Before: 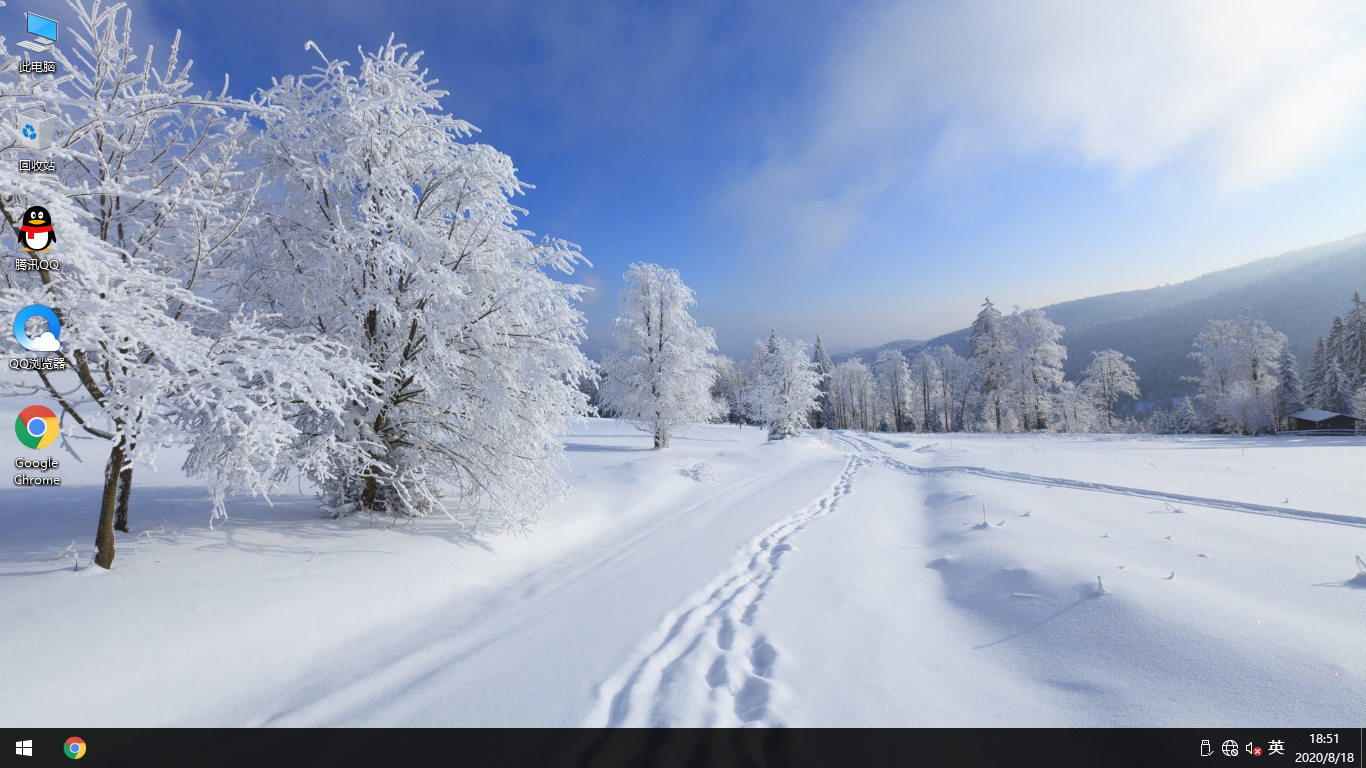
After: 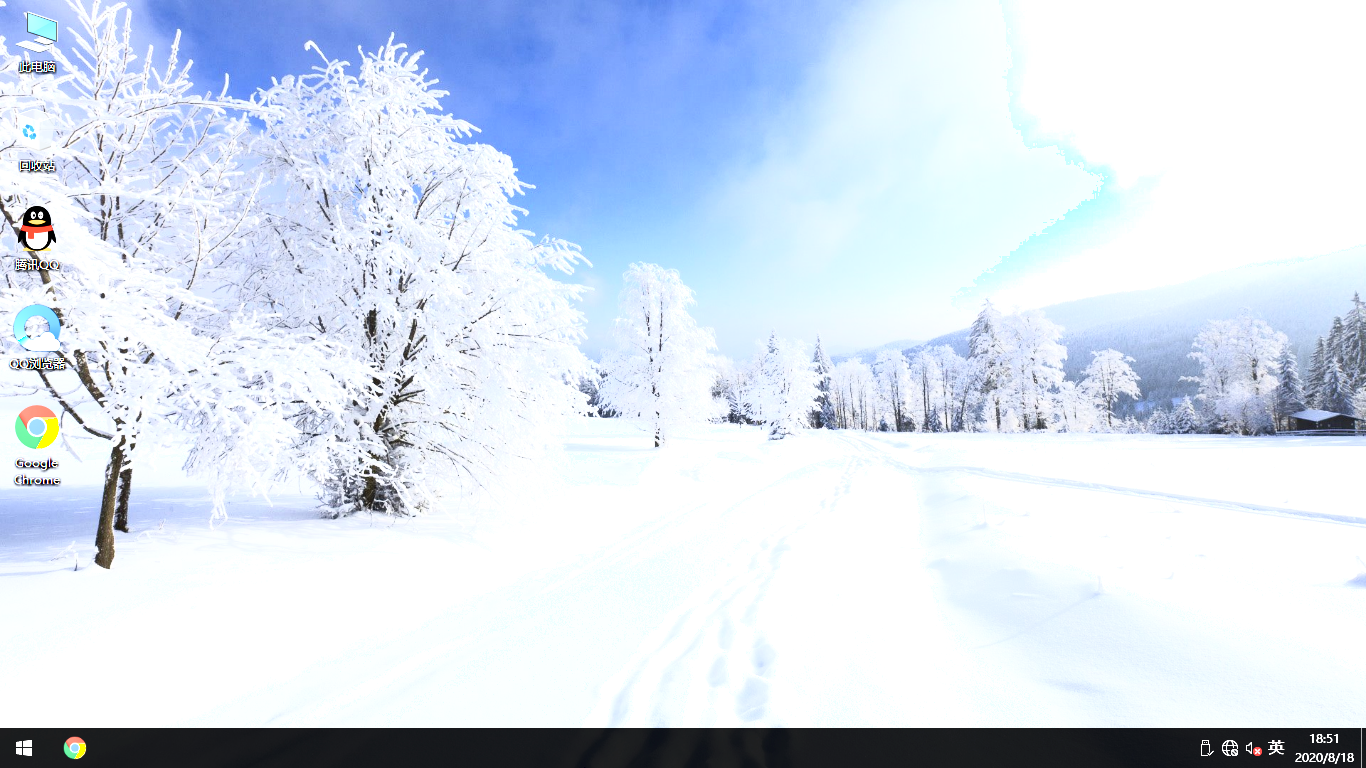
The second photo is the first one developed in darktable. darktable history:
exposure: exposure 1 EV, compensate highlight preservation false
shadows and highlights: shadows -63.37, white point adjustment -5.31, highlights 60.22
